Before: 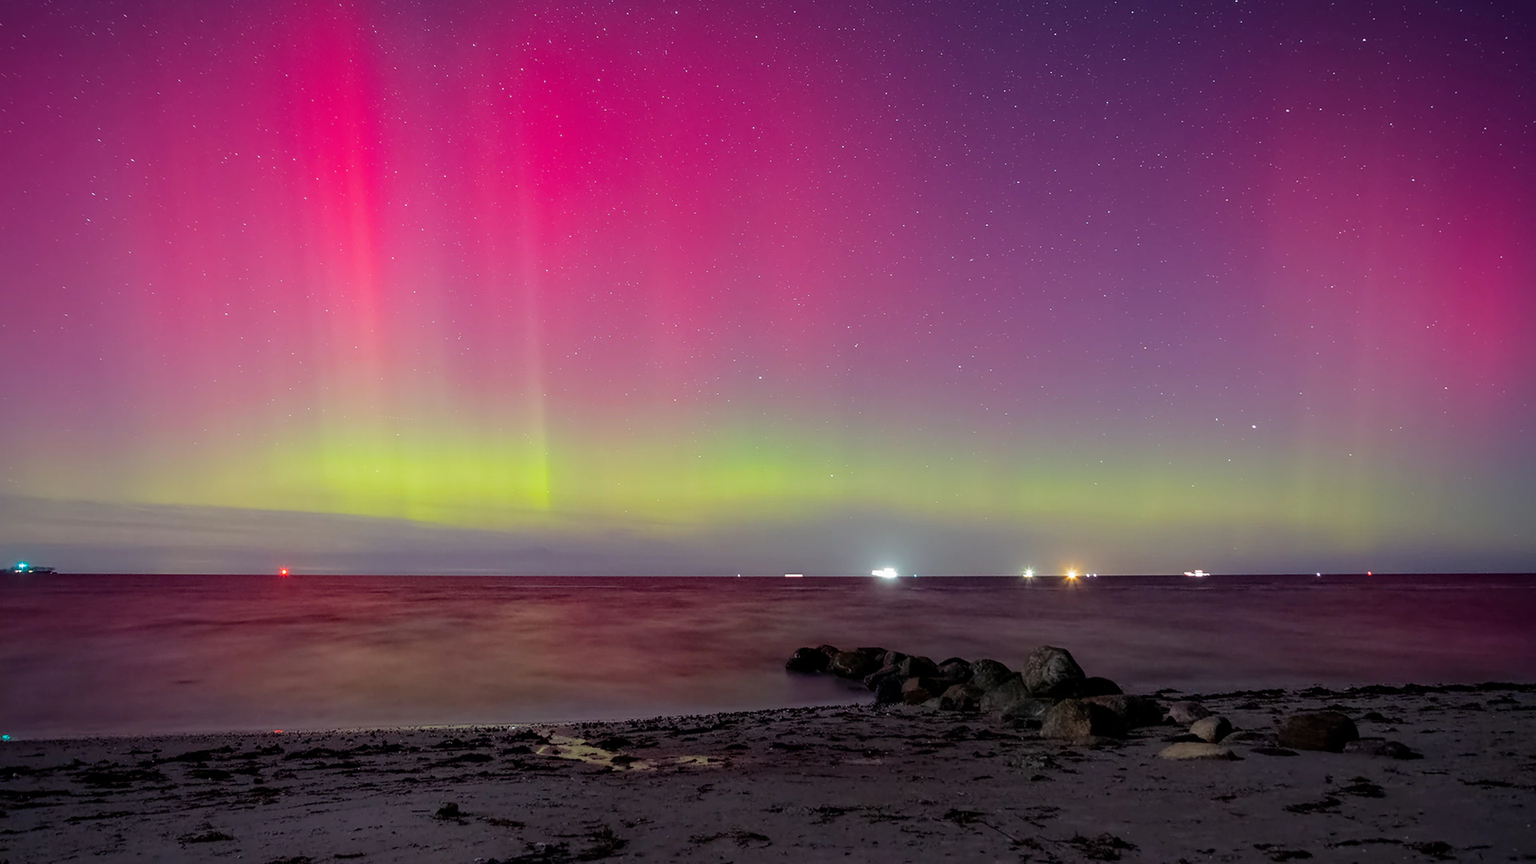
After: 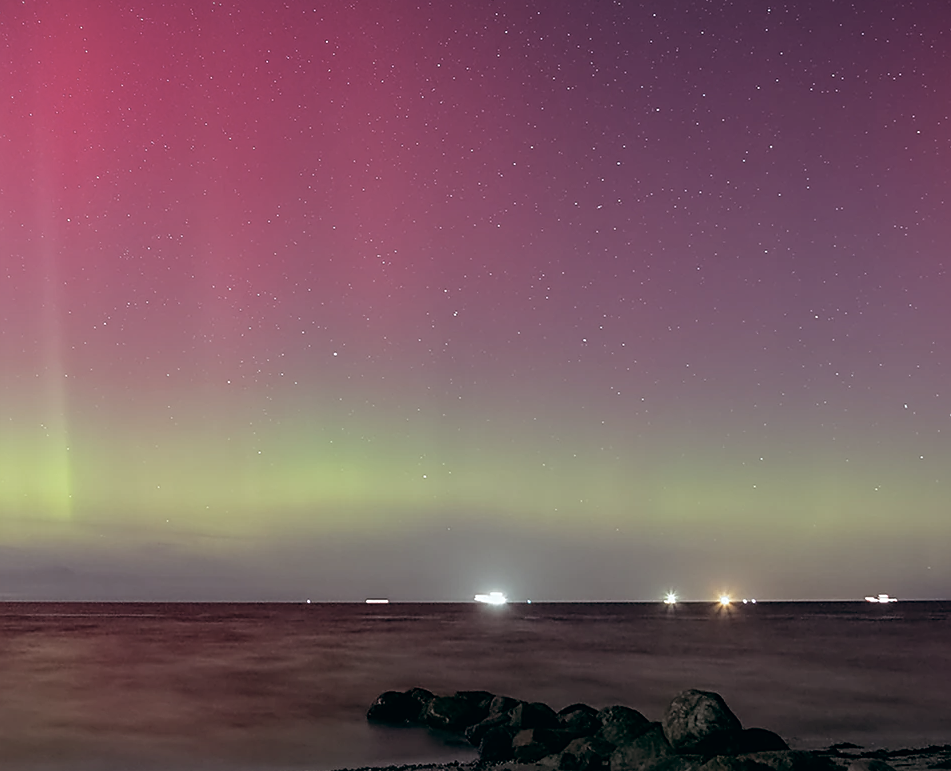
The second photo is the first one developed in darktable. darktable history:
color correction: saturation 0.8
crop: left 32.075%, top 10.976%, right 18.355%, bottom 17.596%
sharpen: on, module defaults
rotate and perspective: automatic cropping off
color balance: lift [1, 0.994, 1.002, 1.006], gamma [0.957, 1.081, 1.016, 0.919], gain [0.97, 0.972, 1.01, 1.028], input saturation 91.06%, output saturation 79.8%
